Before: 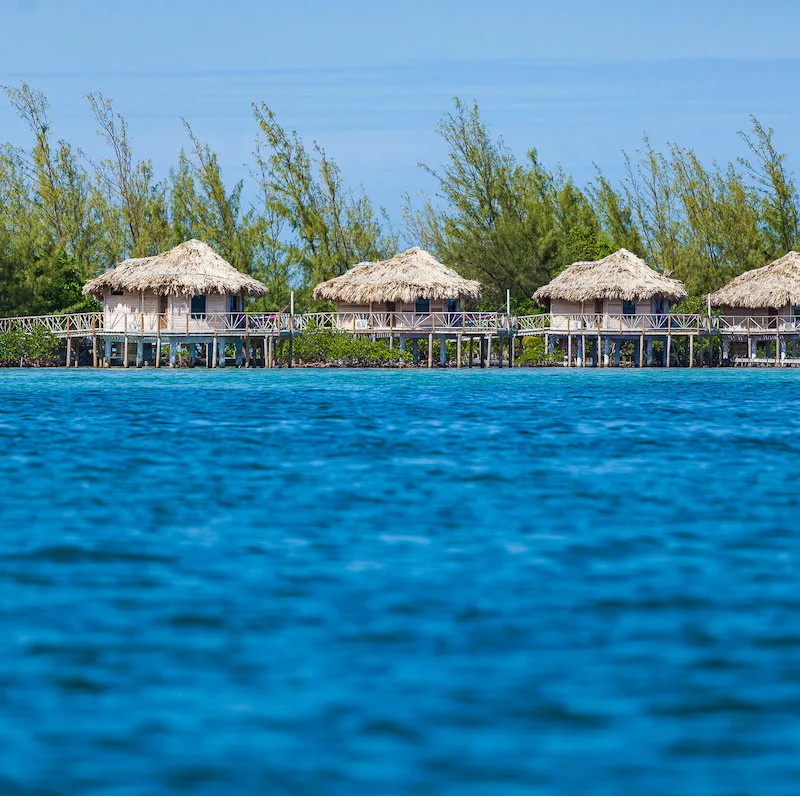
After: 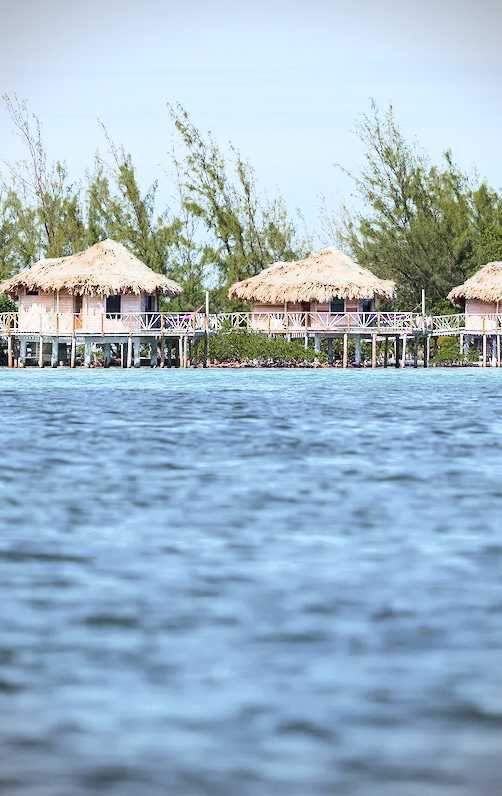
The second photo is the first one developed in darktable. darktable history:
base curve: curves: ch0 [(0, 0) (0.018, 0.026) (0.143, 0.37) (0.33, 0.731) (0.458, 0.853) (0.735, 0.965) (0.905, 0.986) (1, 1)]
color zones: curves: ch0 [(0, 0.48) (0.209, 0.398) (0.305, 0.332) (0.429, 0.493) (0.571, 0.5) (0.714, 0.5) (0.857, 0.5) (1, 0.48)]; ch1 [(0, 0.736) (0.143, 0.625) (0.225, 0.371) (0.429, 0.256) (0.571, 0.241) (0.714, 0.213) (0.857, 0.48) (1, 0.736)]; ch2 [(0, 0.448) (0.143, 0.498) (0.286, 0.5) (0.429, 0.5) (0.571, 0.5) (0.714, 0.5) (0.857, 0.5) (1, 0.448)]
crop: left 10.644%, right 26.528%
vignetting: dithering 8-bit output, unbound false
